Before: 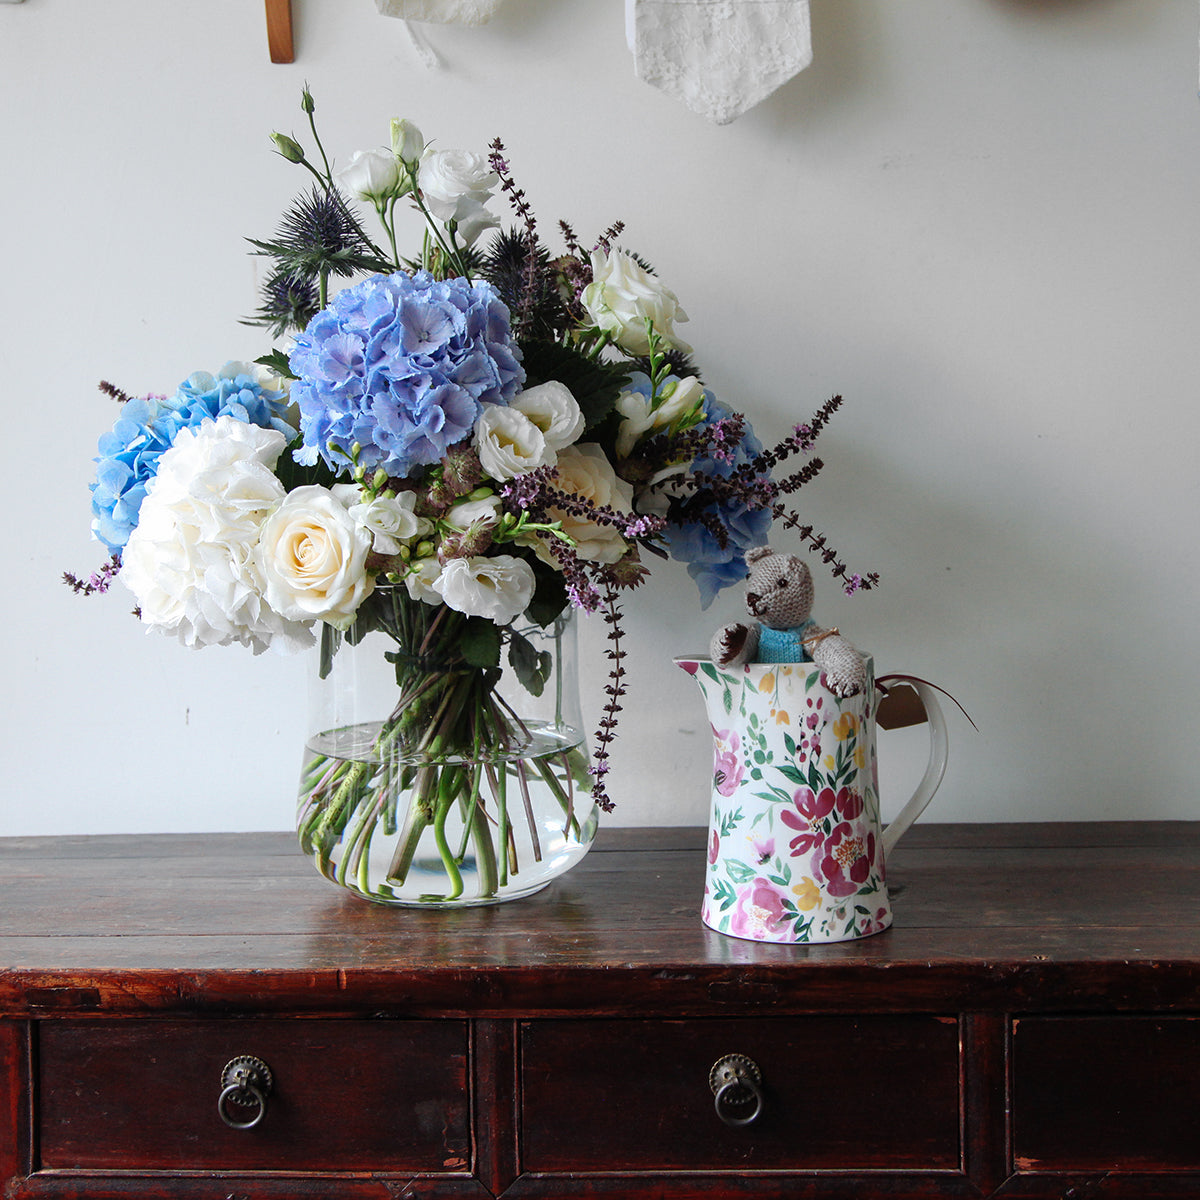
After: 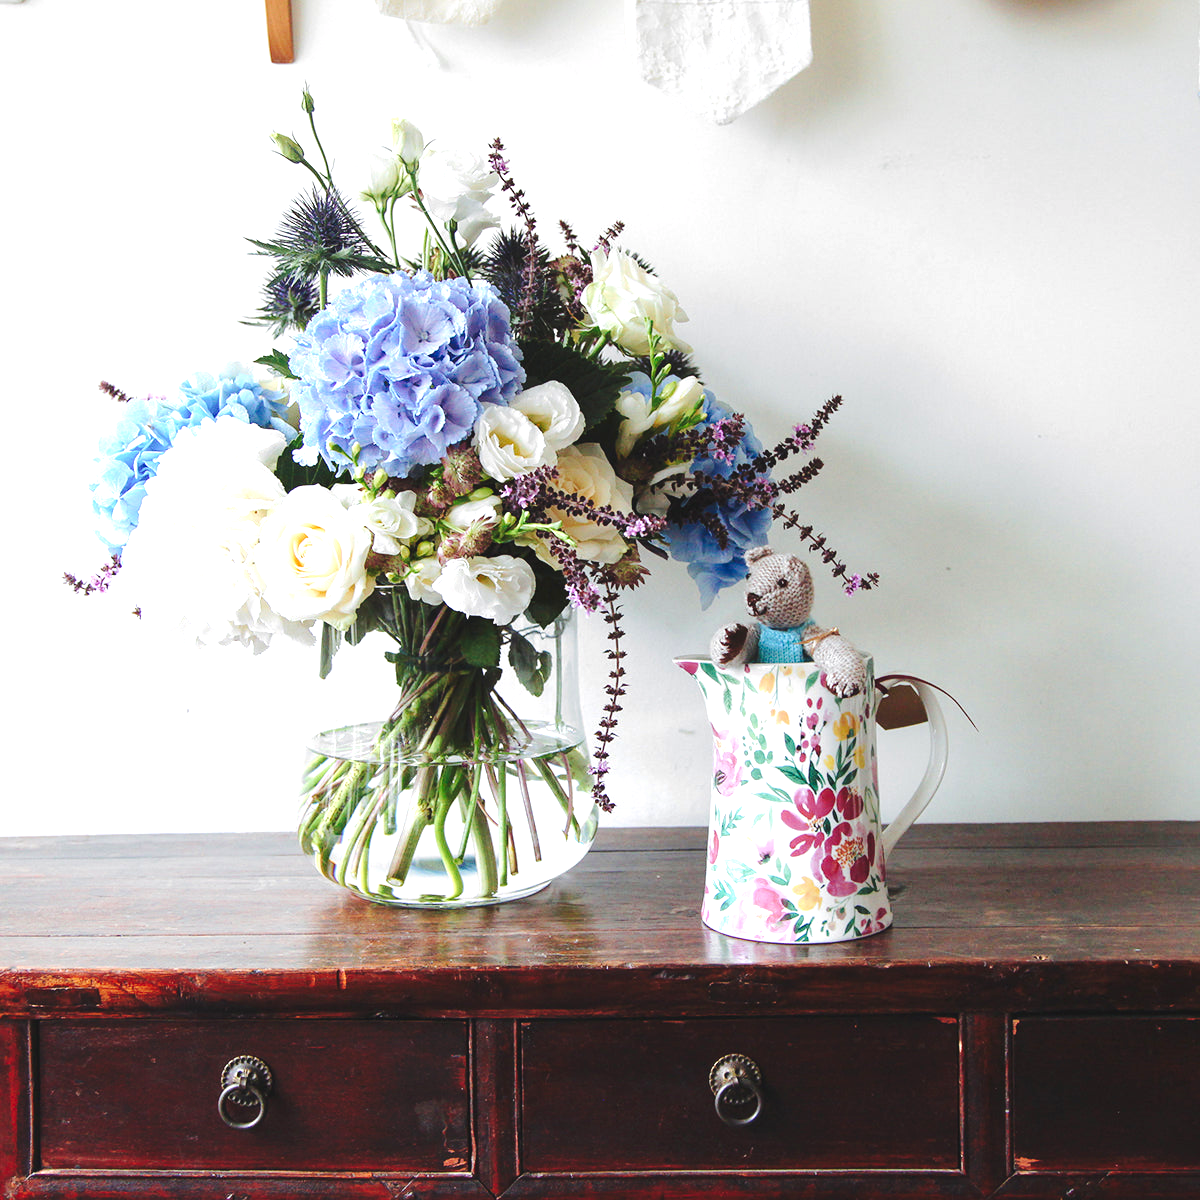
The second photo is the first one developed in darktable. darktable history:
tone curve: curves: ch0 [(0, 0) (0.003, 0.06) (0.011, 0.071) (0.025, 0.085) (0.044, 0.104) (0.069, 0.123) (0.1, 0.146) (0.136, 0.167) (0.177, 0.205) (0.224, 0.248) (0.277, 0.309) (0.335, 0.384) (0.399, 0.467) (0.468, 0.553) (0.543, 0.633) (0.623, 0.698) (0.709, 0.769) (0.801, 0.841) (0.898, 0.912) (1, 1)], preserve colors none
velvia: on, module defaults
exposure: black level correction 0, exposure 0.9 EV, compensate highlight preservation false
